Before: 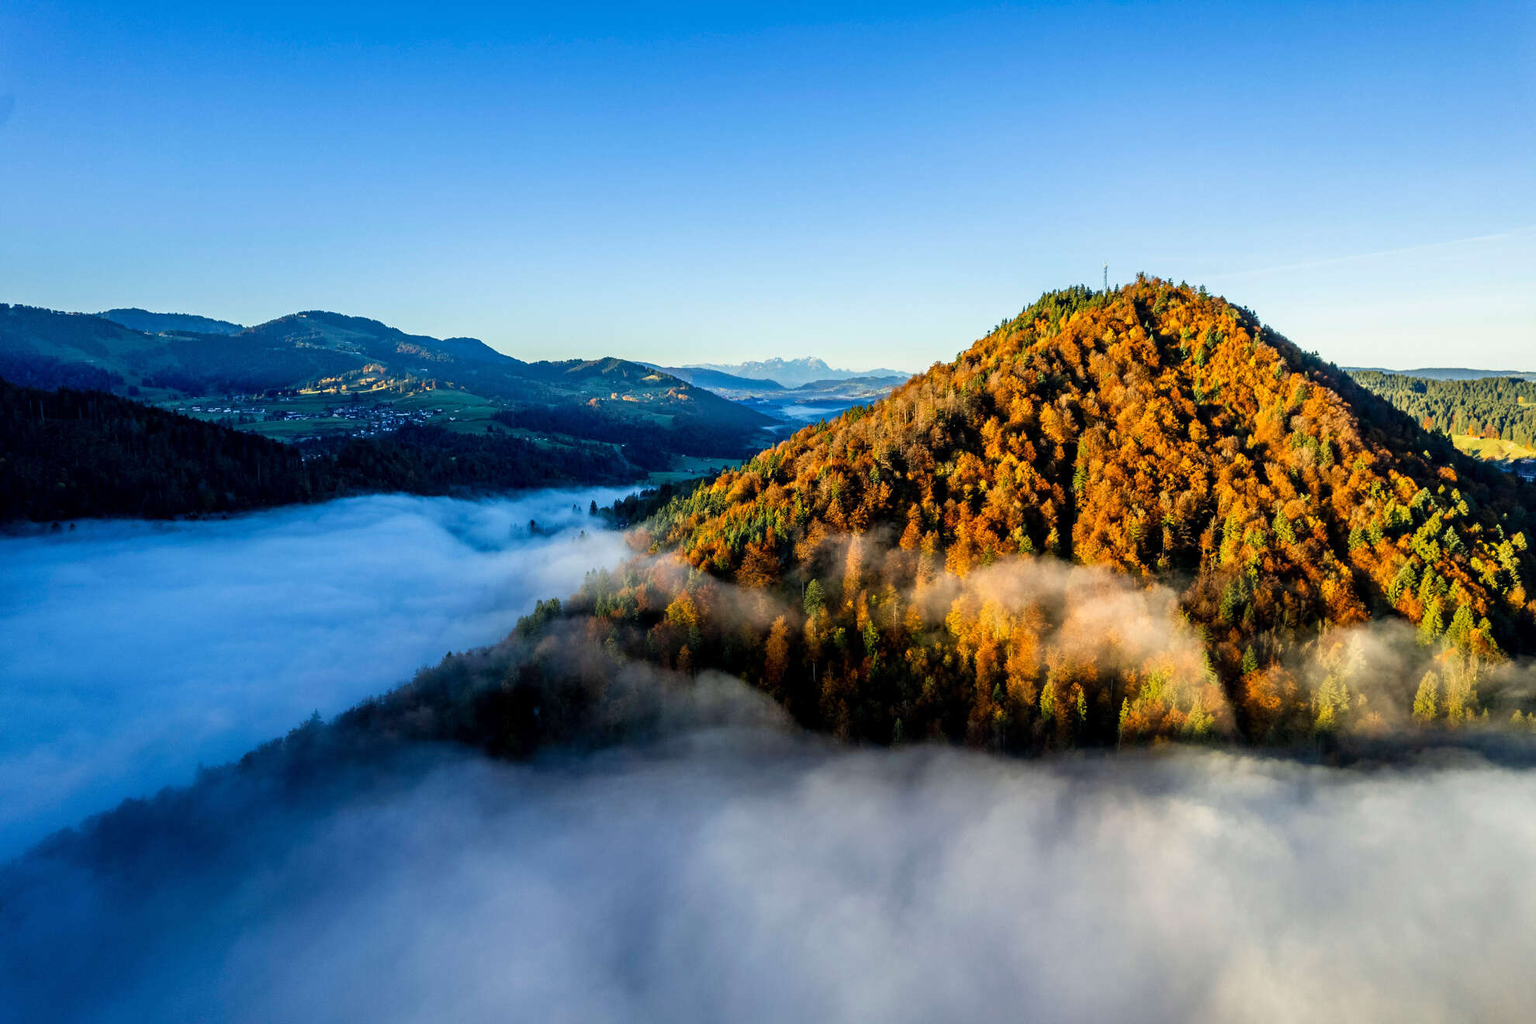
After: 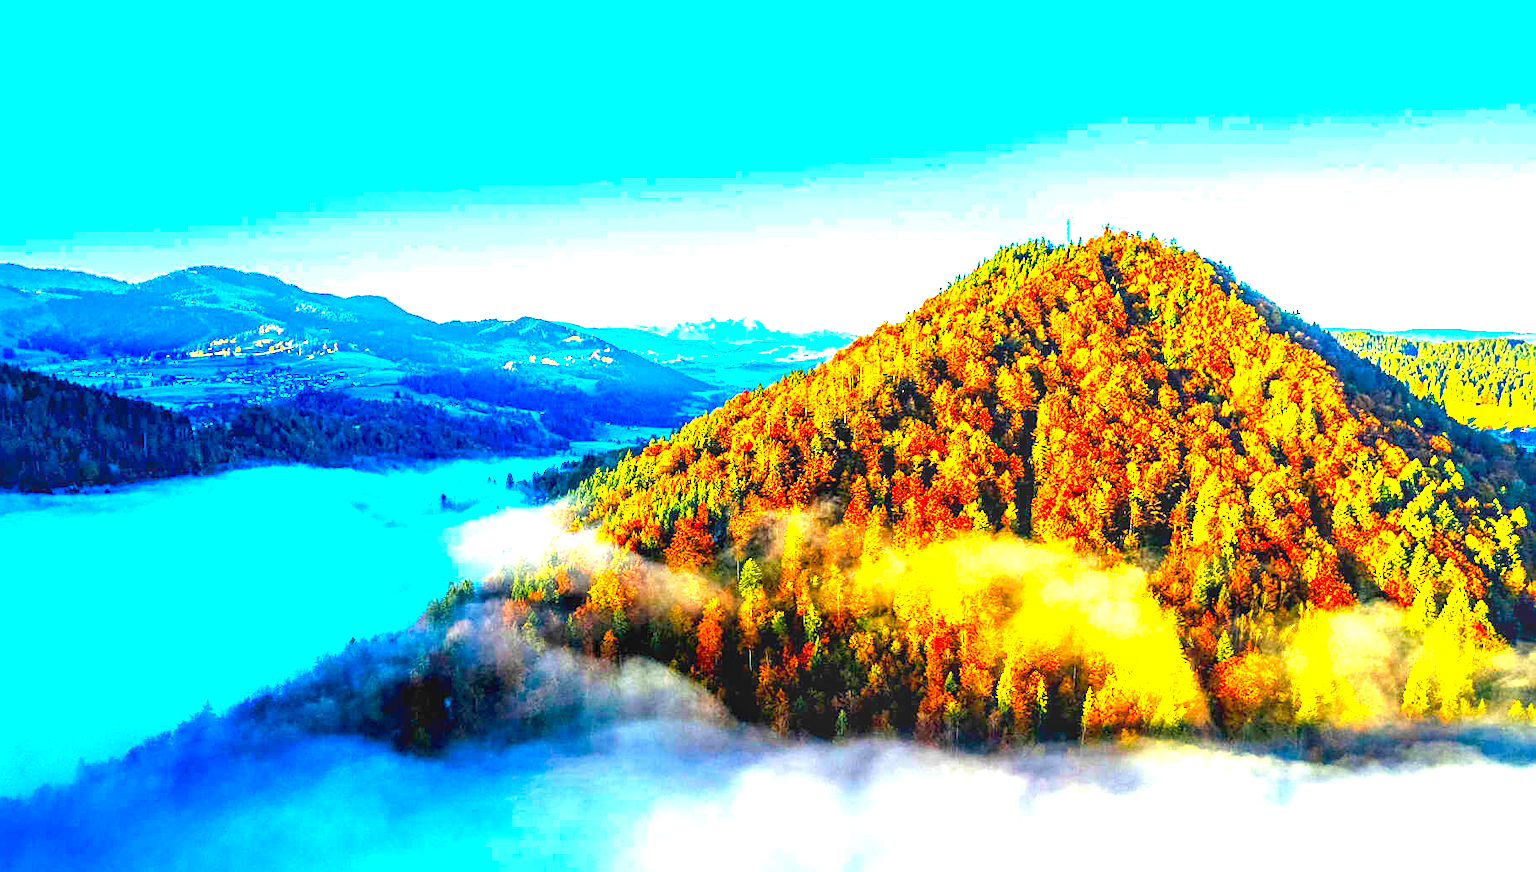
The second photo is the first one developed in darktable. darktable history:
crop: left 8.216%, top 6.55%, bottom 15.238%
local contrast: on, module defaults
sharpen: on, module defaults
exposure: exposure 2.276 EV, compensate exposure bias true, compensate highlight preservation false
color correction: highlights b* -0.012, saturation 2.11
